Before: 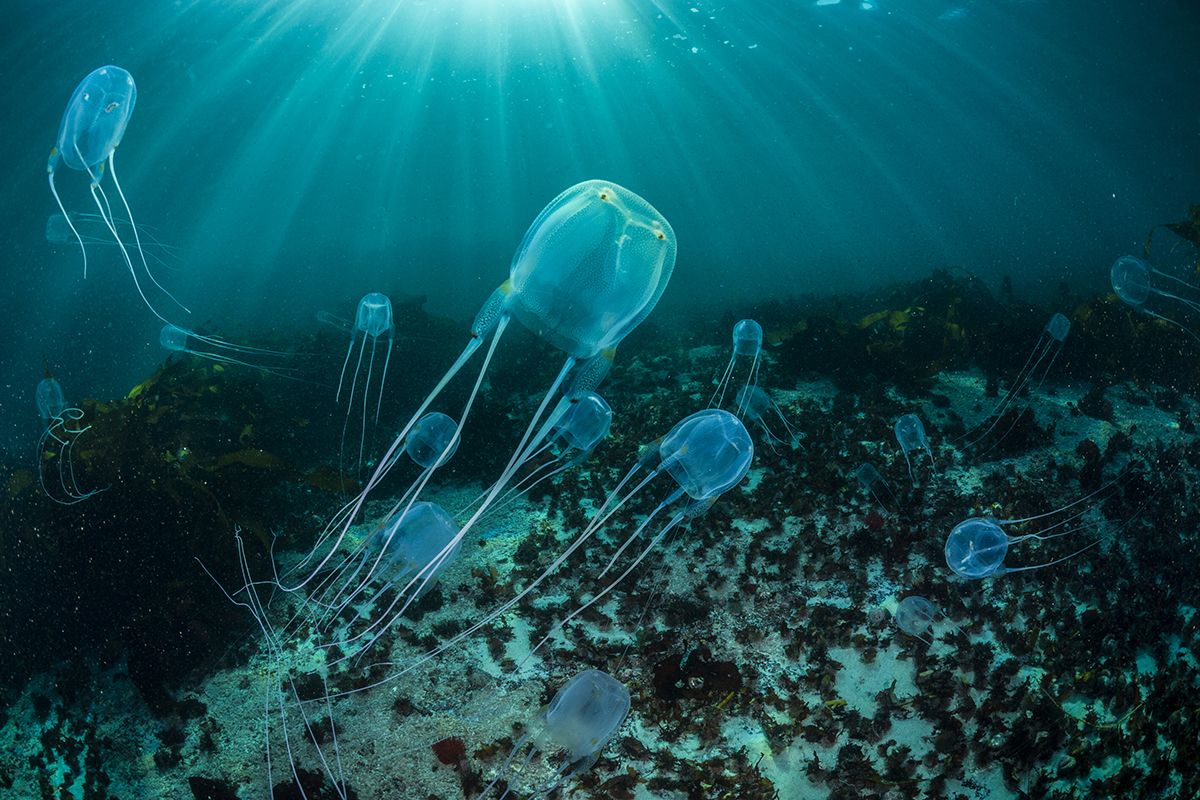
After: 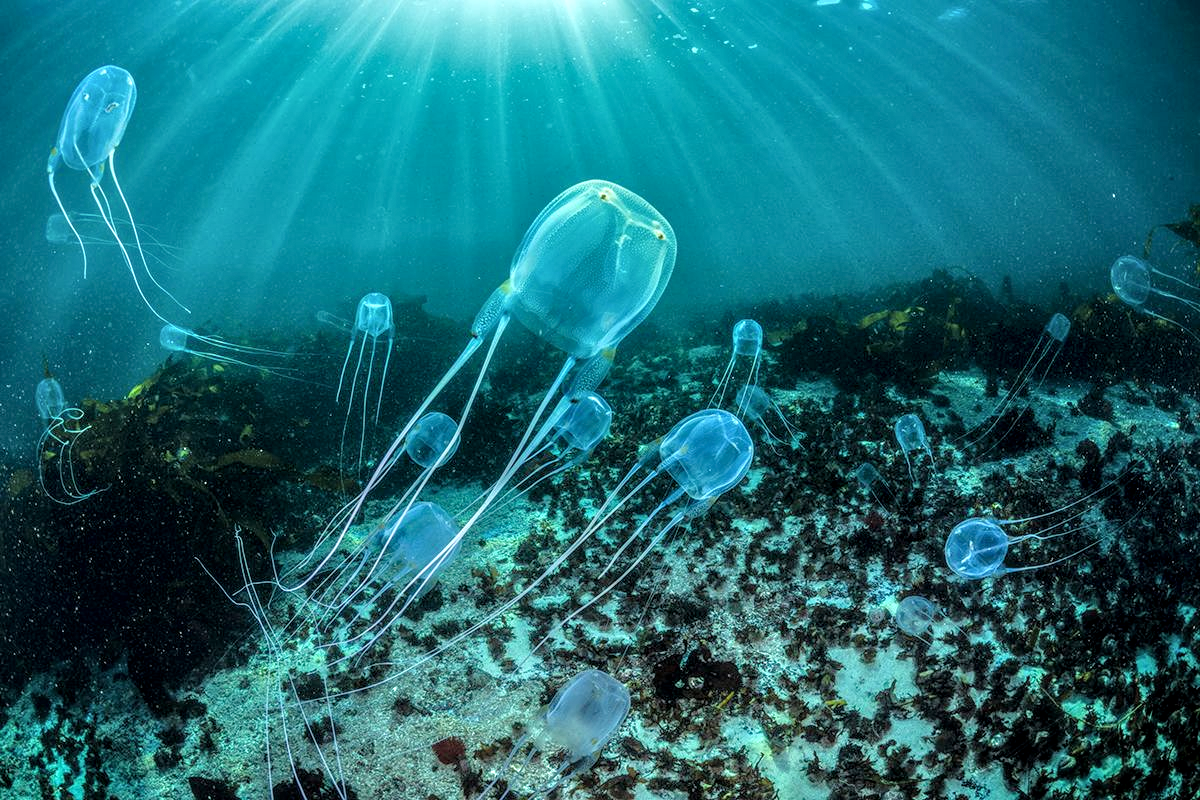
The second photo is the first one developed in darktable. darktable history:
local contrast: highlights 61%, detail 143%, midtone range 0.428
tone equalizer: -7 EV 0.15 EV, -6 EV 0.6 EV, -5 EV 1.15 EV, -4 EV 1.33 EV, -3 EV 1.15 EV, -2 EV 0.6 EV, -1 EV 0.15 EV, mask exposure compensation -0.5 EV
